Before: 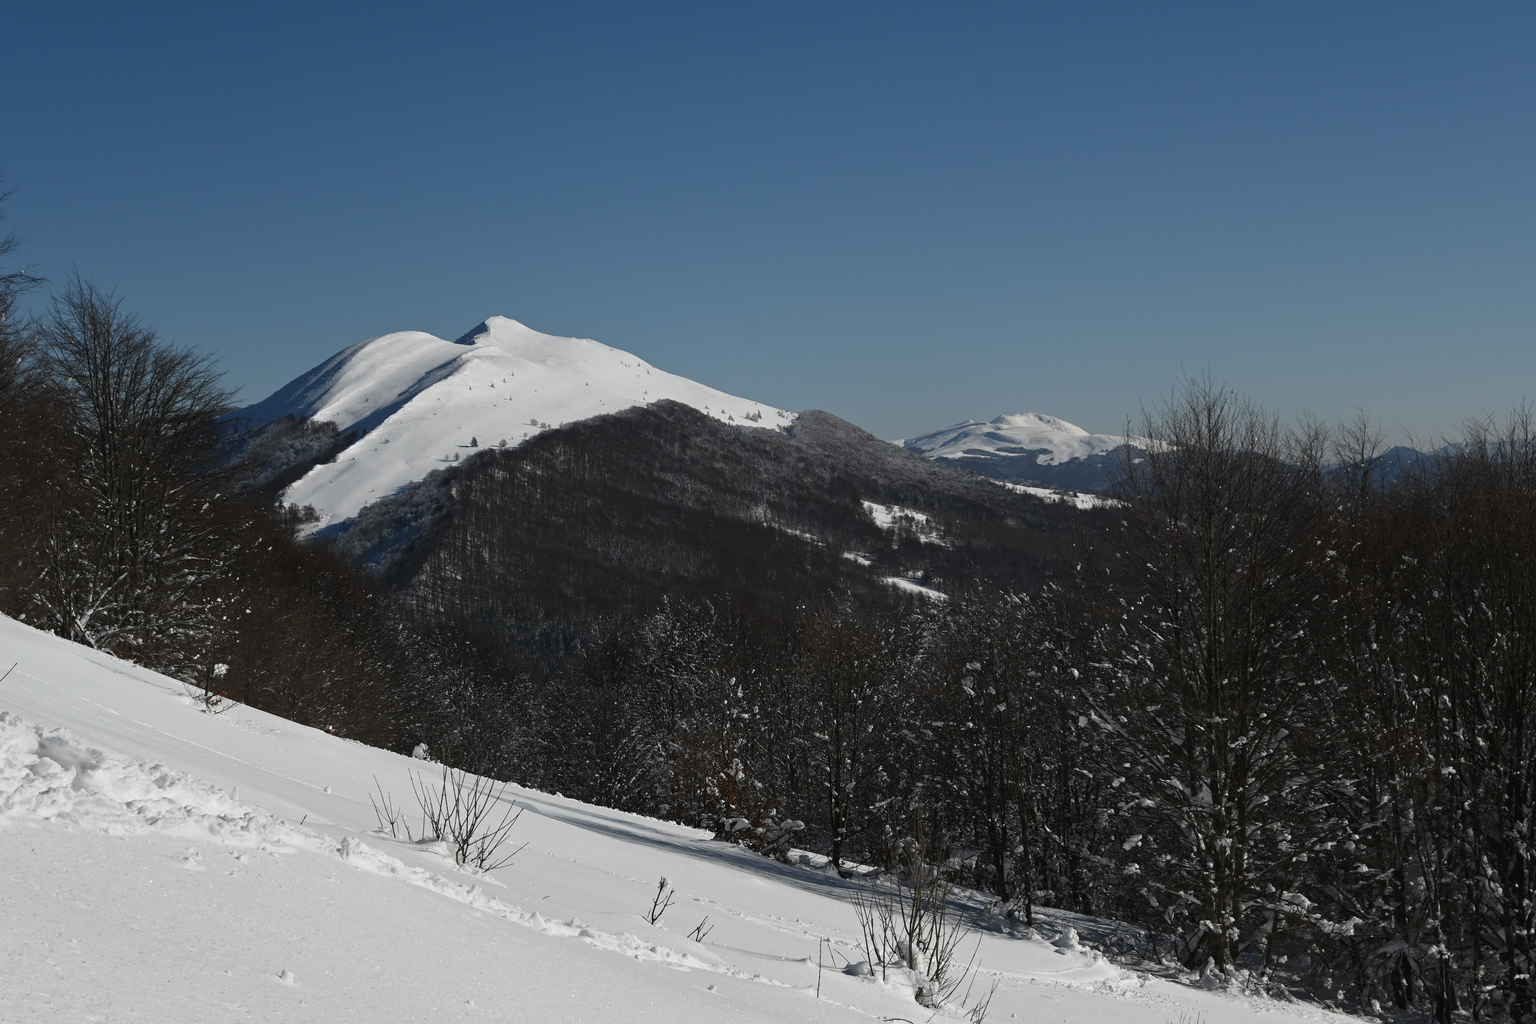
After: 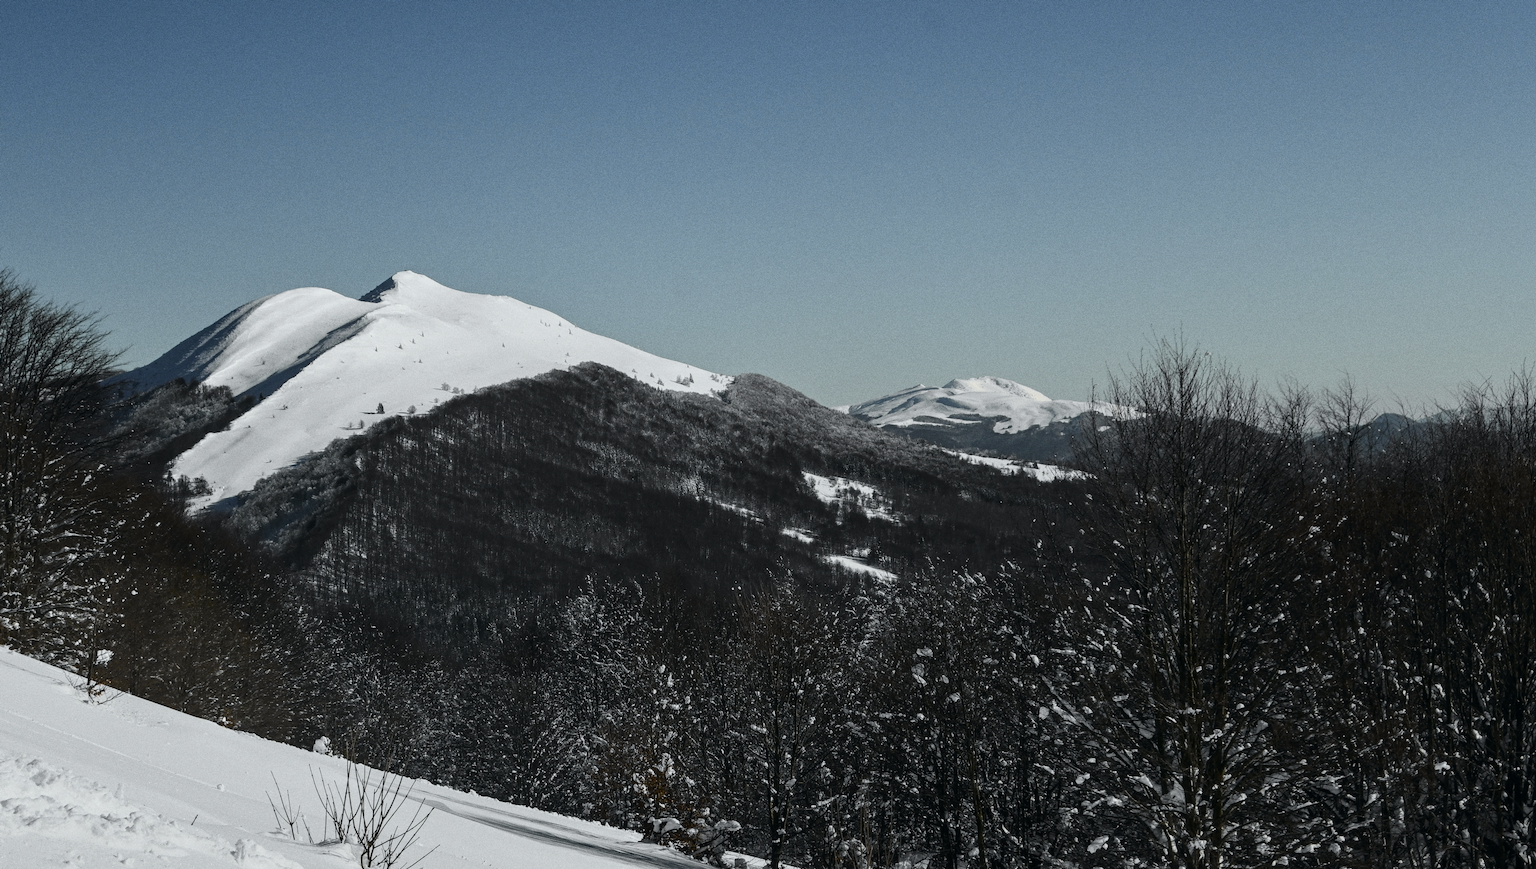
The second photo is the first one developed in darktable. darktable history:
grain: coarseness 0.09 ISO, strength 40%
local contrast: on, module defaults
tone curve: curves: ch0 [(0, 0) (0.11, 0.081) (0.256, 0.259) (0.398, 0.475) (0.498, 0.611) (0.65, 0.757) (0.835, 0.883) (1, 0.961)]; ch1 [(0, 0) (0.346, 0.307) (0.408, 0.369) (0.453, 0.457) (0.482, 0.479) (0.502, 0.498) (0.521, 0.51) (0.553, 0.554) (0.618, 0.65) (0.693, 0.727) (1, 1)]; ch2 [(0, 0) (0.358, 0.362) (0.434, 0.46) (0.485, 0.494) (0.5, 0.494) (0.511, 0.508) (0.537, 0.55) (0.579, 0.599) (0.621, 0.693) (1, 1)], color space Lab, independent channels, preserve colors none
crop: left 8.155%, top 6.611%, bottom 15.385%
